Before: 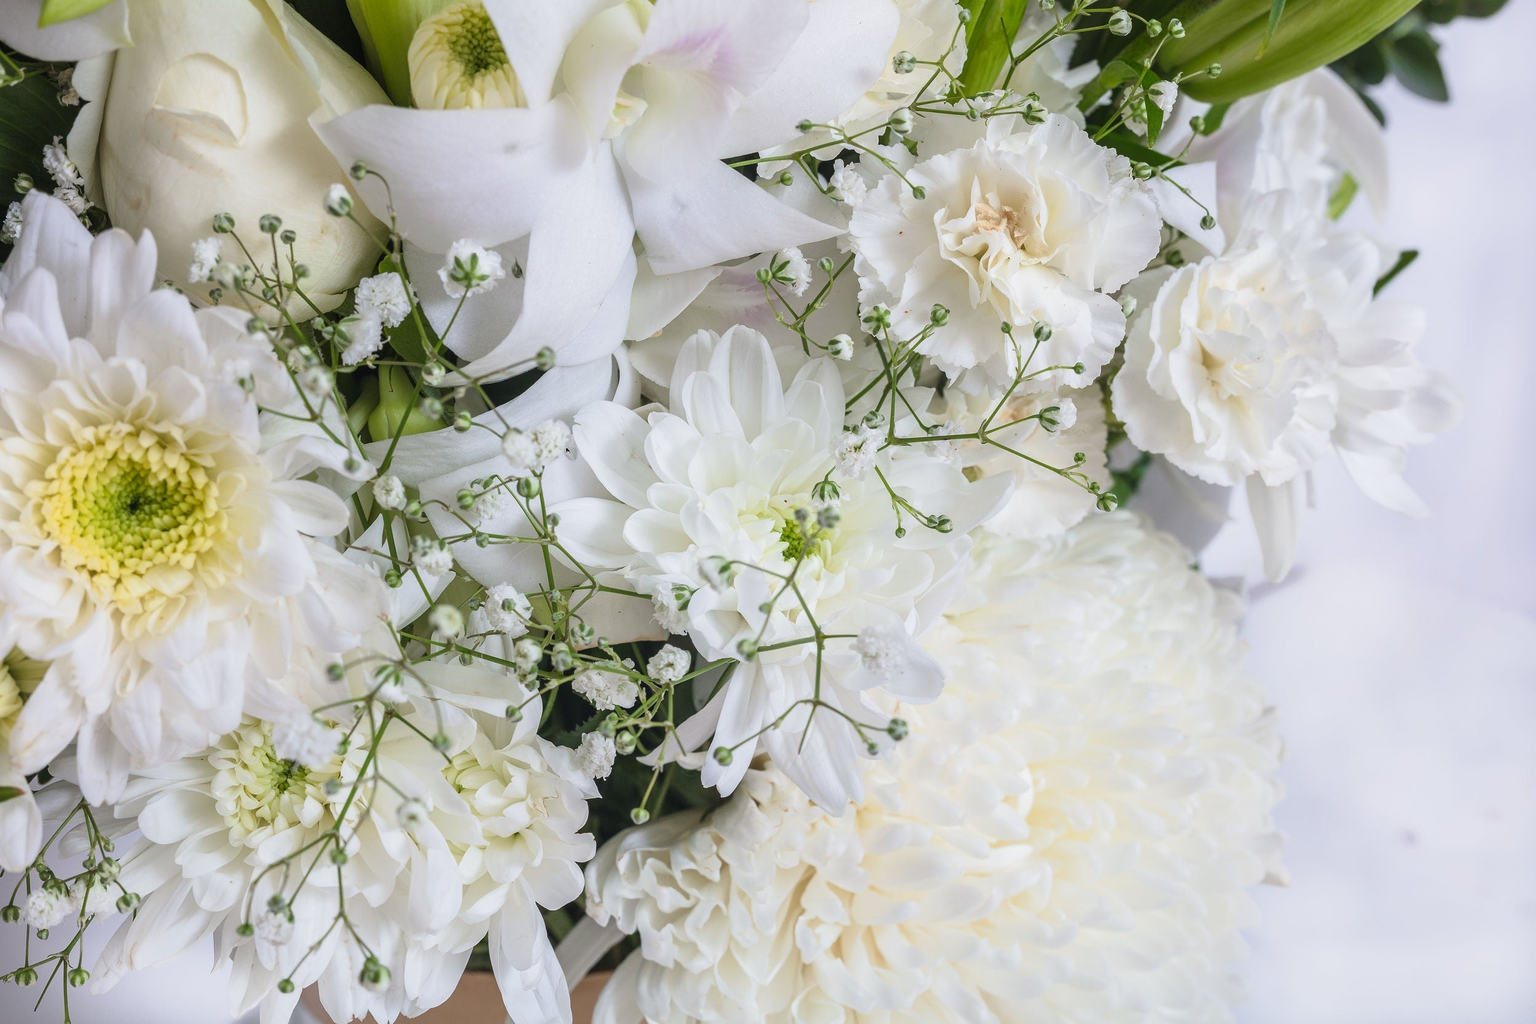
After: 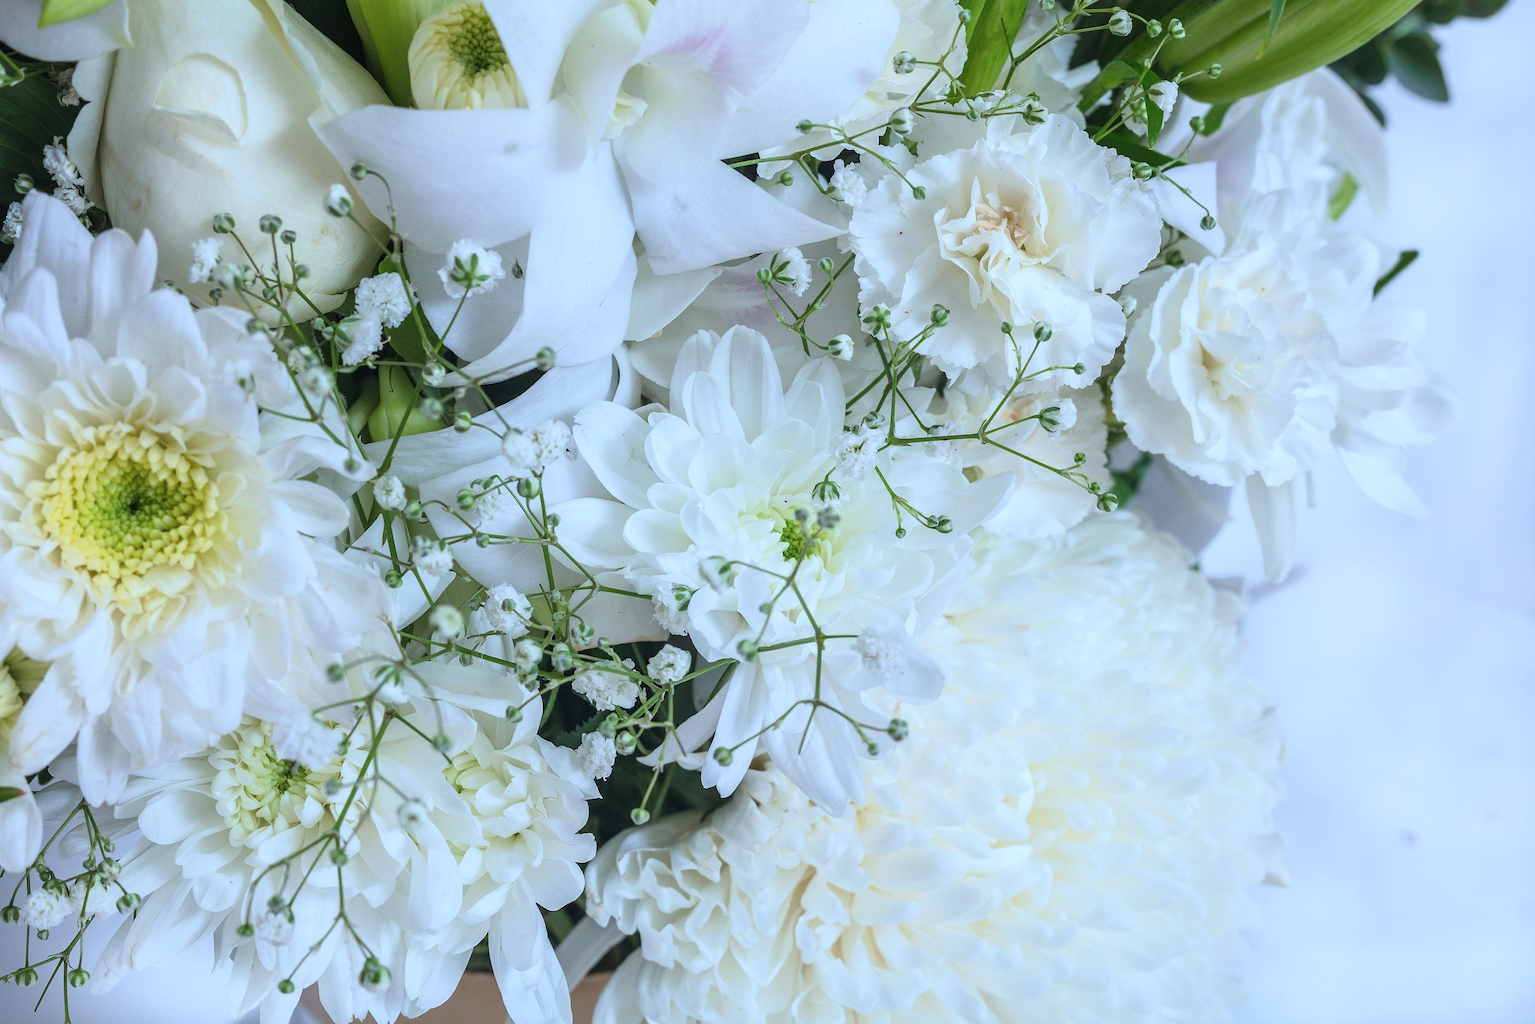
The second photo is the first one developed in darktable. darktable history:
color calibration: illuminant Planckian (black body), x 0.378, y 0.375, temperature 4043.04 K
